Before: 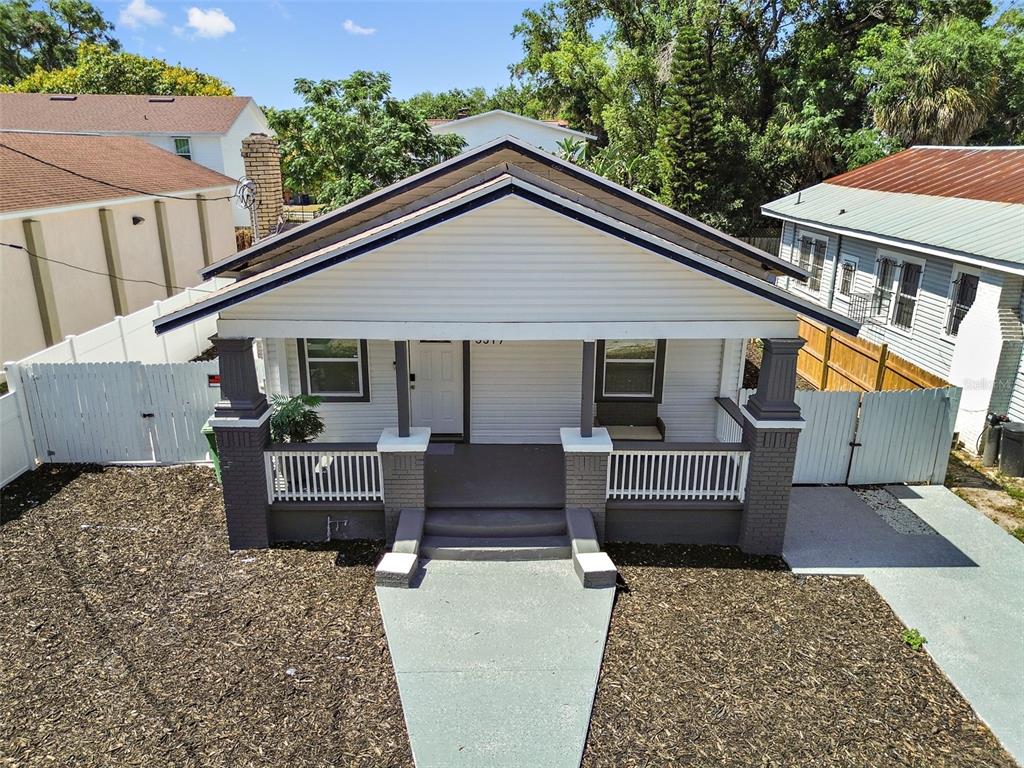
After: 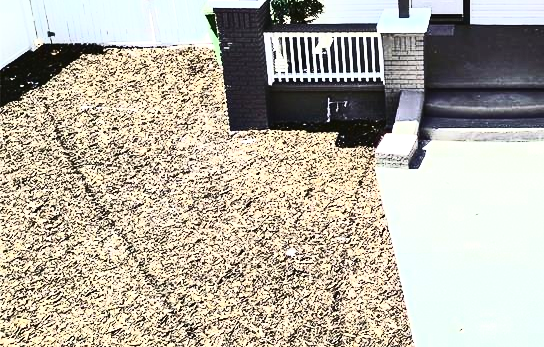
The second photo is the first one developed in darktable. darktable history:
crop and rotate: top 54.571%, right 46.827%, bottom 0.128%
exposure: black level correction -0.005, exposure 1.008 EV, compensate highlight preservation false
tone equalizer: on, module defaults
contrast brightness saturation: contrast 0.929, brightness 0.197
